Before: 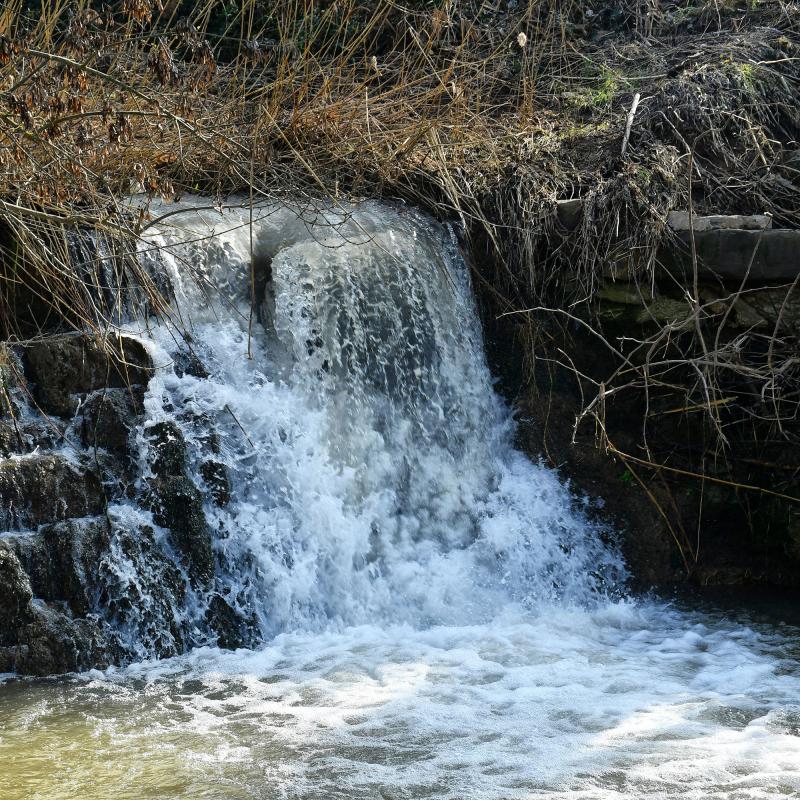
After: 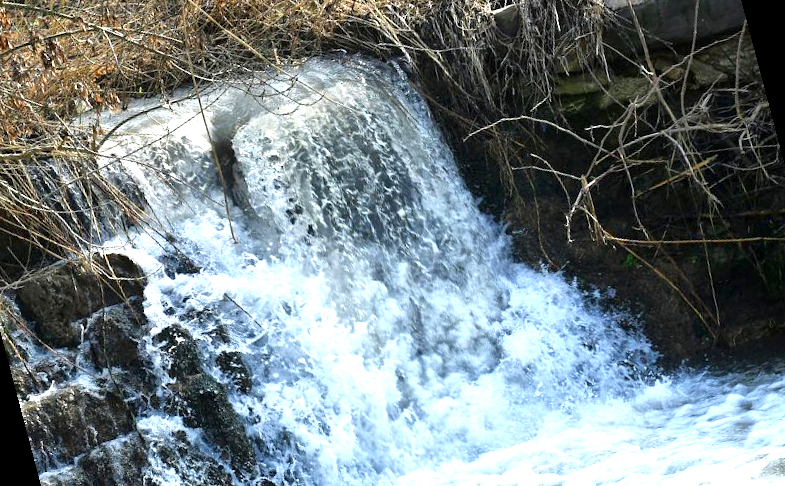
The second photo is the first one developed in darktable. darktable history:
rotate and perspective: rotation -14.8°, crop left 0.1, crop right 0.903, crop top 0.25, crop bottom 0.748
exposure: exposure 1 EV, compensate highlight preservation false
